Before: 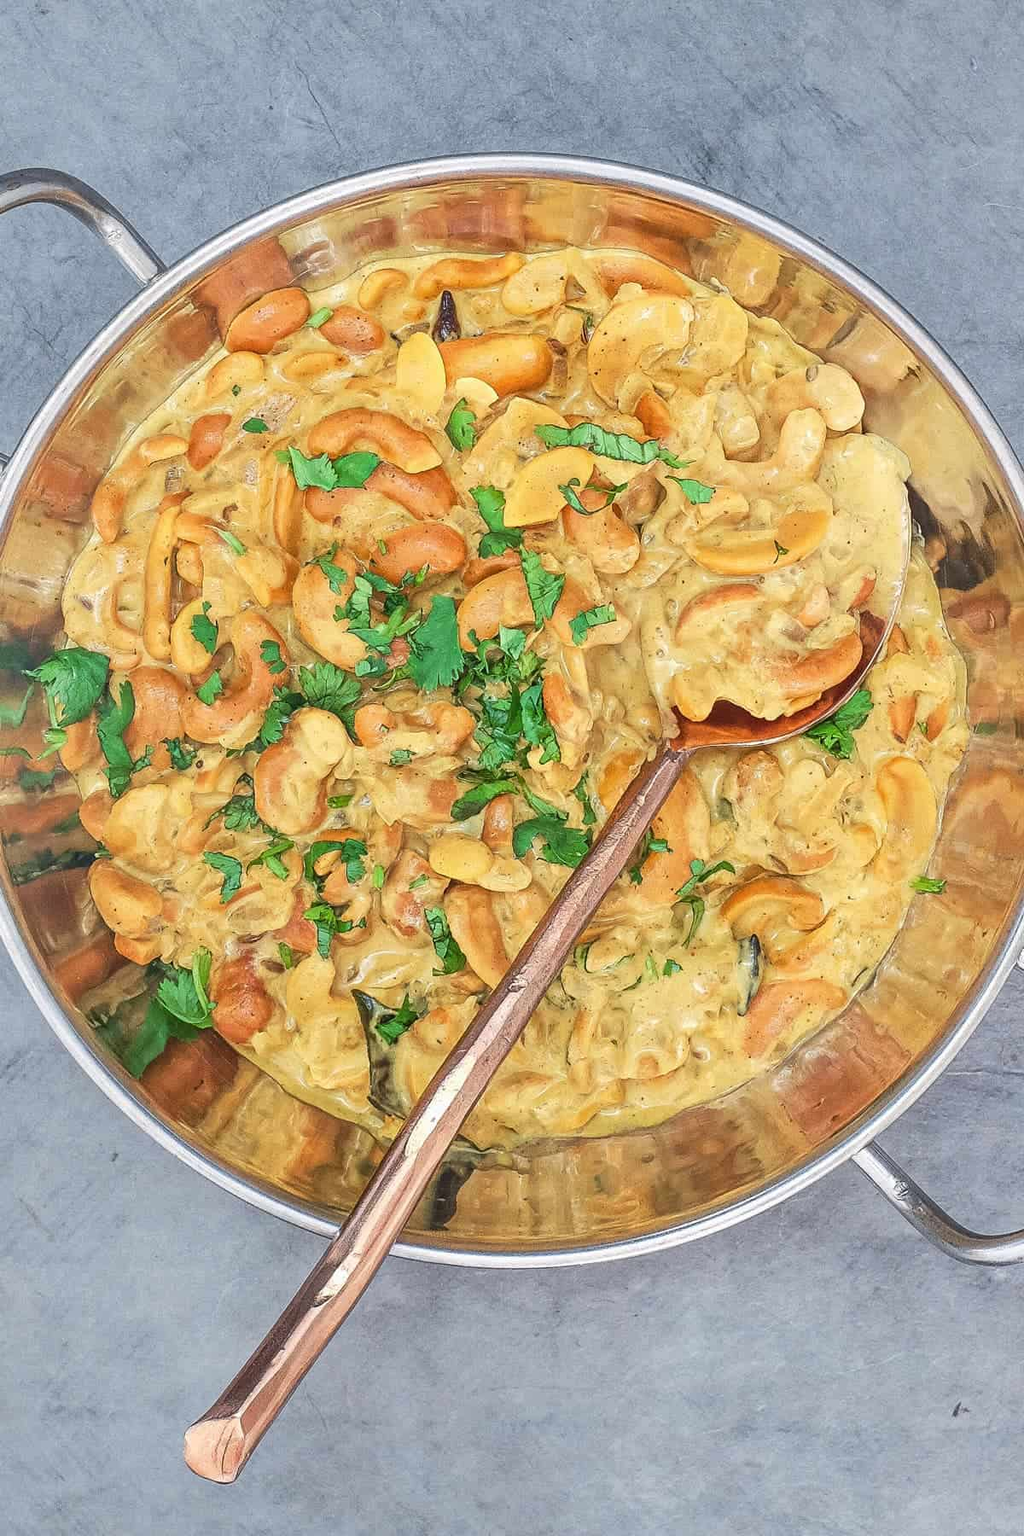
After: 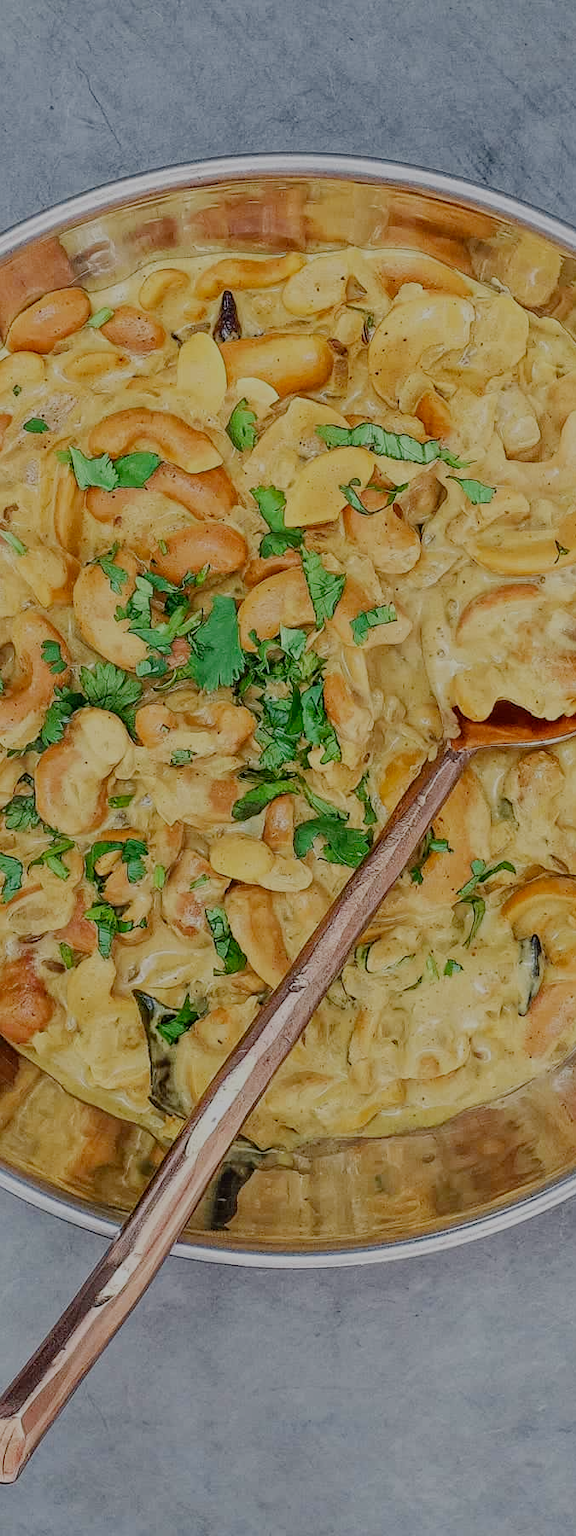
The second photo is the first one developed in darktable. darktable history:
crop: left 21.496%, right 22.254%
filmic rgb: middle gray luminance 30%, black relative exposure -9 EV, white relative exposure 7 EV, threshold 6 EV, target black luminance 0%, hardness 2.94, latitude 2.04%, contrast 0.963, highlights saturation mix 5%, shadows ↔ highlights balance 12.16%, add noise in highlights 0, preserve chrominance no, color science v3 (2019), use custom middle-gray values true, iterations of high-quality reconstruction 0, contrast in highlights soft, enable highlight reconstruction true
